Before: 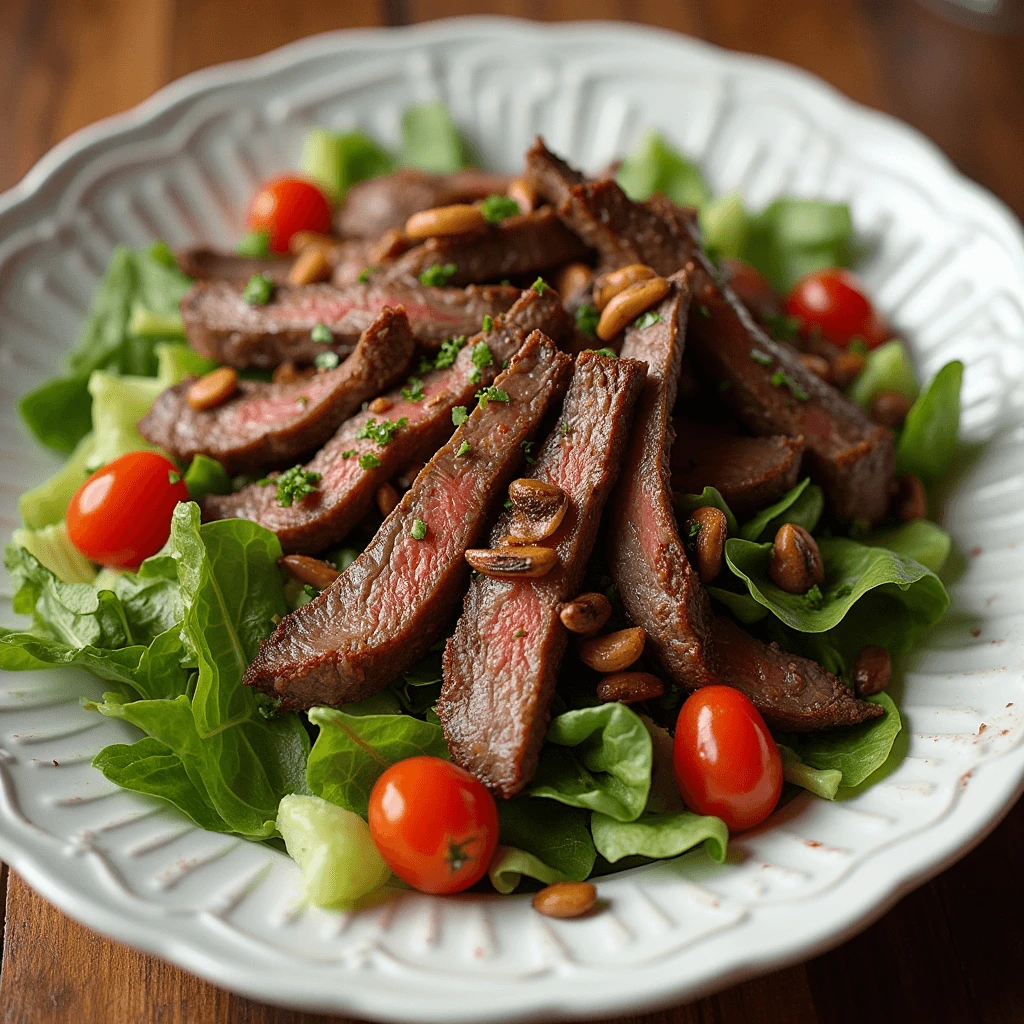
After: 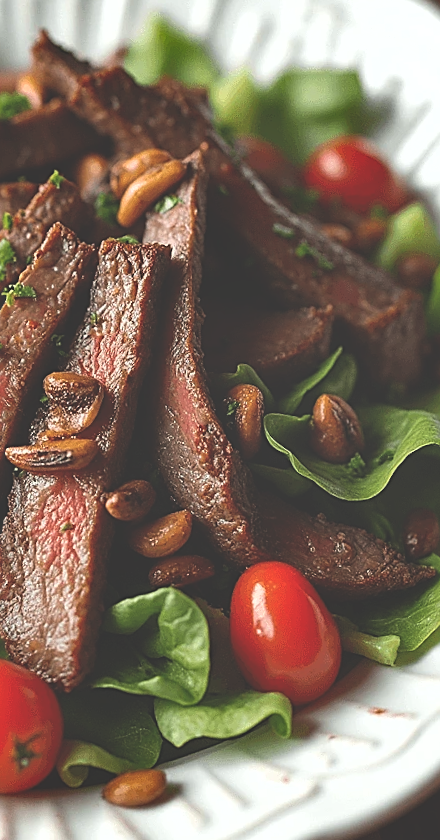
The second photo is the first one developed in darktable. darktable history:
crop: left 45.721%, top 13.393%, right 14.118%, bottom 10.01%
sharpen: on, module defaults
exposure: black level correction -0.041, exposure 0.064 EV, compensate highlight preservation false
shadows and highlights: low approximation 0.01, soften with gaussian
rotate and perspective: rotation -4.98°, automatic cropping off
color balance: contrast 10%
